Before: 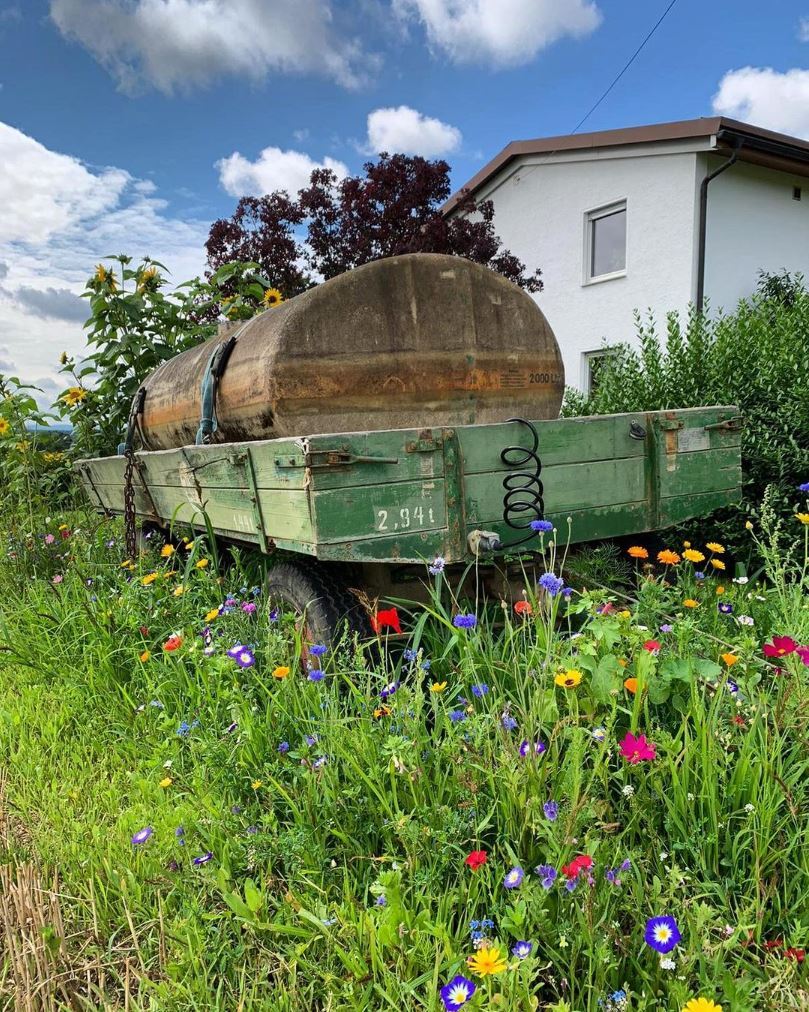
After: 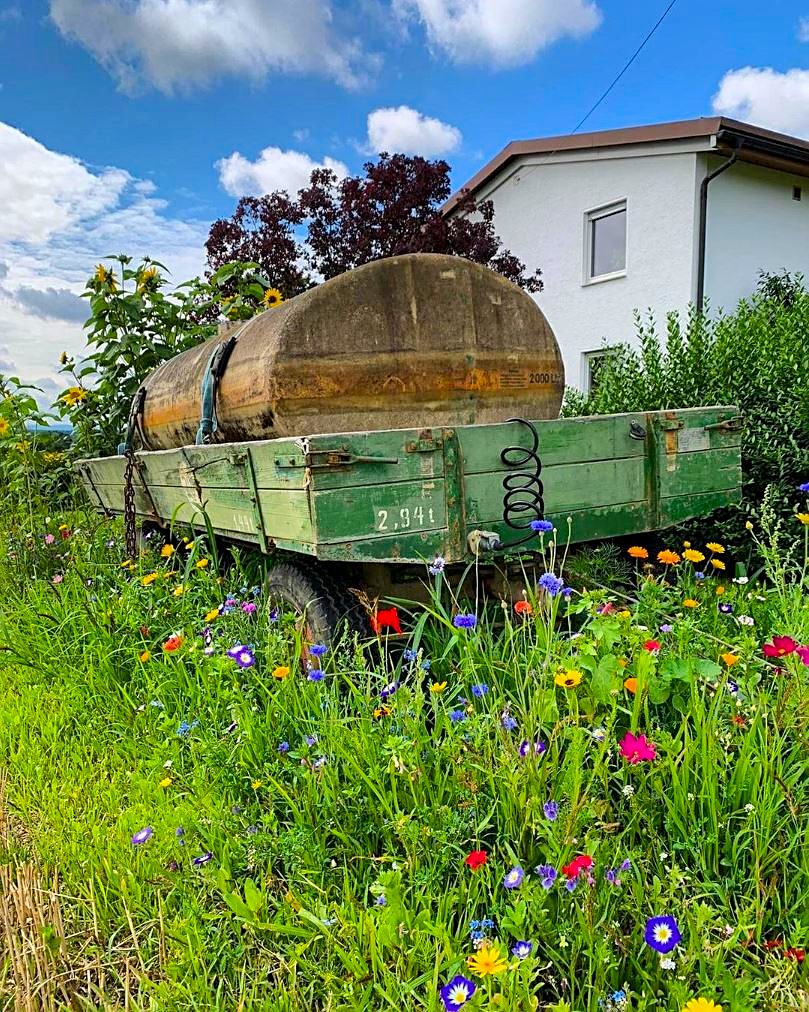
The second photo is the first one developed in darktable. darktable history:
local contrast: highlights 61%, shadows 106%, detail 107%, midtone range 0.529
sharpen: on, module defaults
color balance rgb: perceptual saturation grading › global saturation 25%, perceptual brilliance grading › mid-tones 10%, perceptual brilliance grading › shadows 15%, global vibrance 20%
